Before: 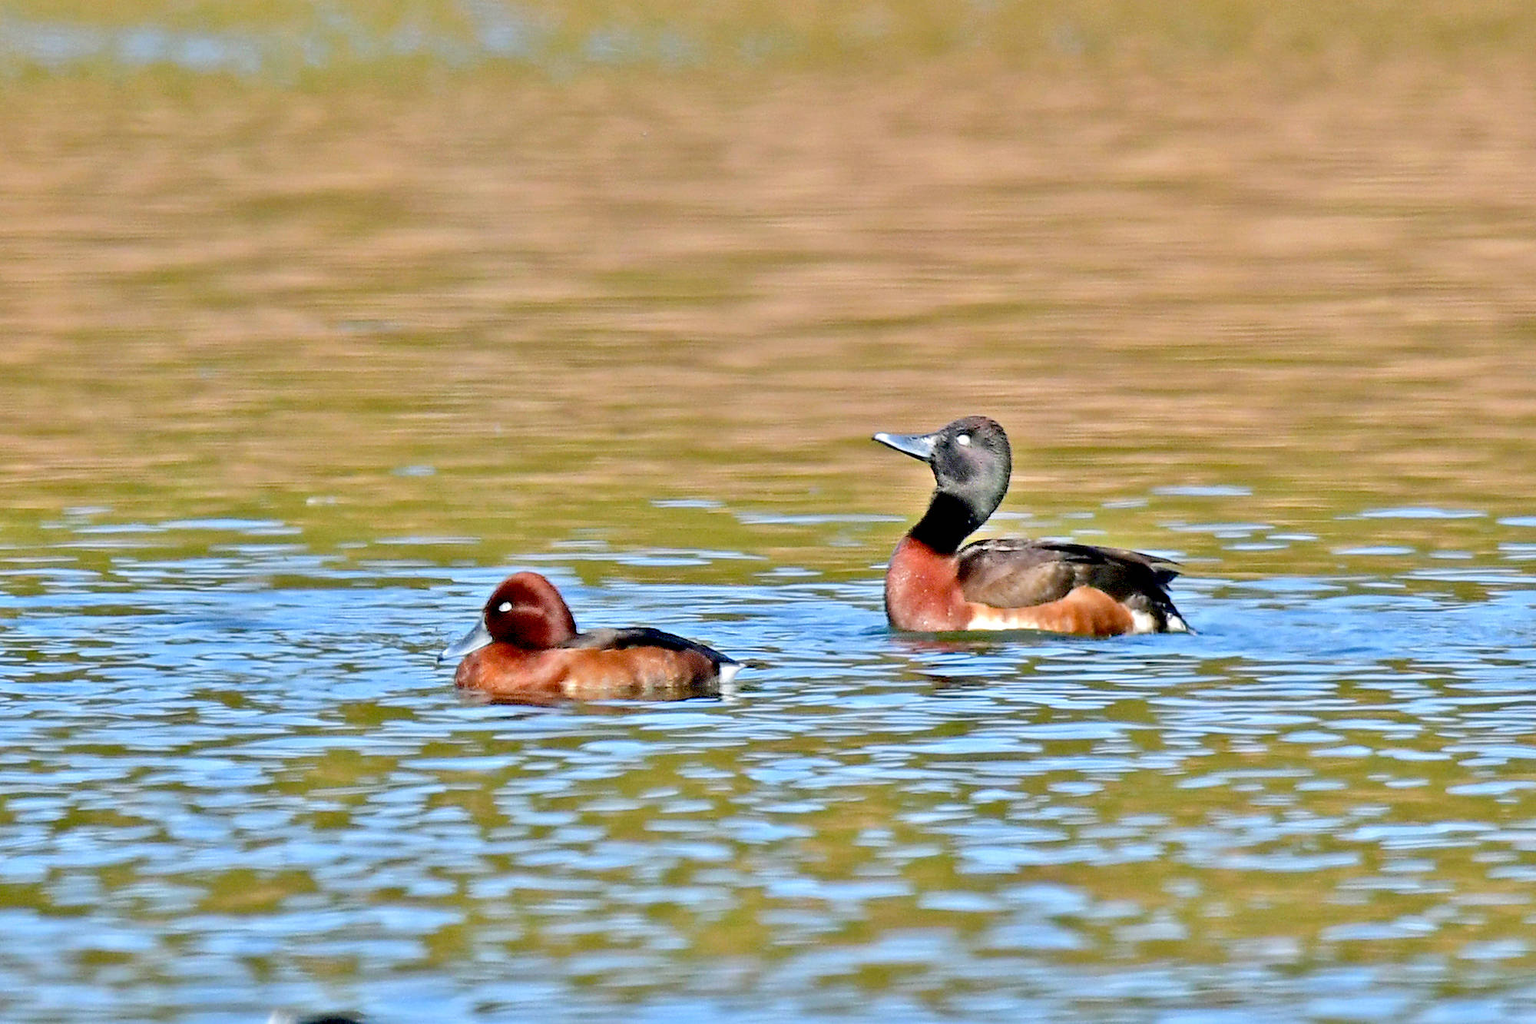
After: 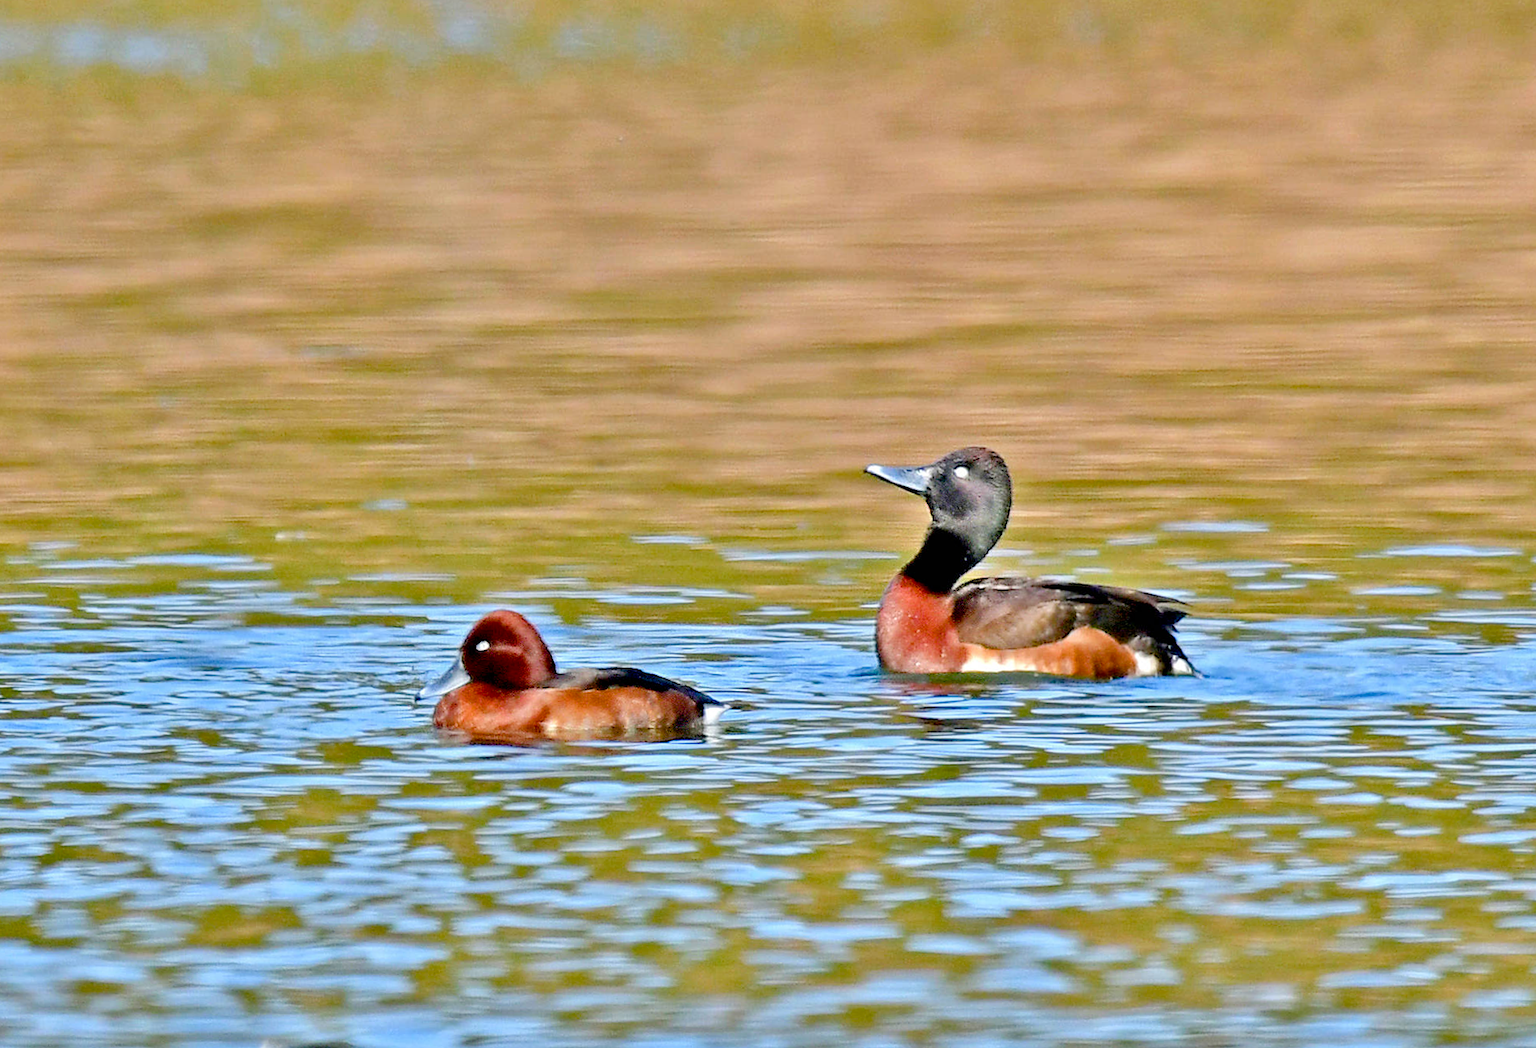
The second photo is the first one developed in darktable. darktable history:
rotate and perspective: rotation 0.074°, lens shift (vertical) 0.096, lens shift (horizontal) -0.041, crop left 0.043, crop right 0.952, crop top 0.024, crop bottom 0.979
color balance rgb: perceptual saturation grading › global saturation 20%, perceptual saturation grading › highlights -25%, perceptual saturation grading › shadows 25%
